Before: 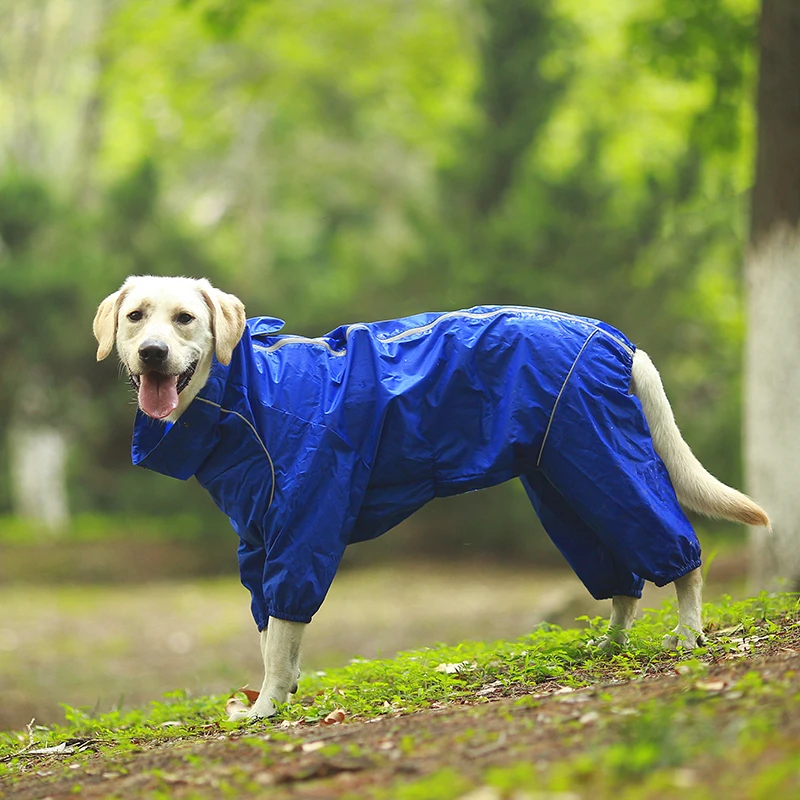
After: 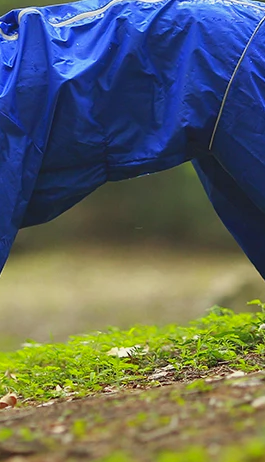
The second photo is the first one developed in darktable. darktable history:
shadows and highlights: white point adjustment -3.45, highlights -63.76, soften with gaussian
crop: left 41.072%, top 39.592%, right 25.716%, bottom 2.656%
